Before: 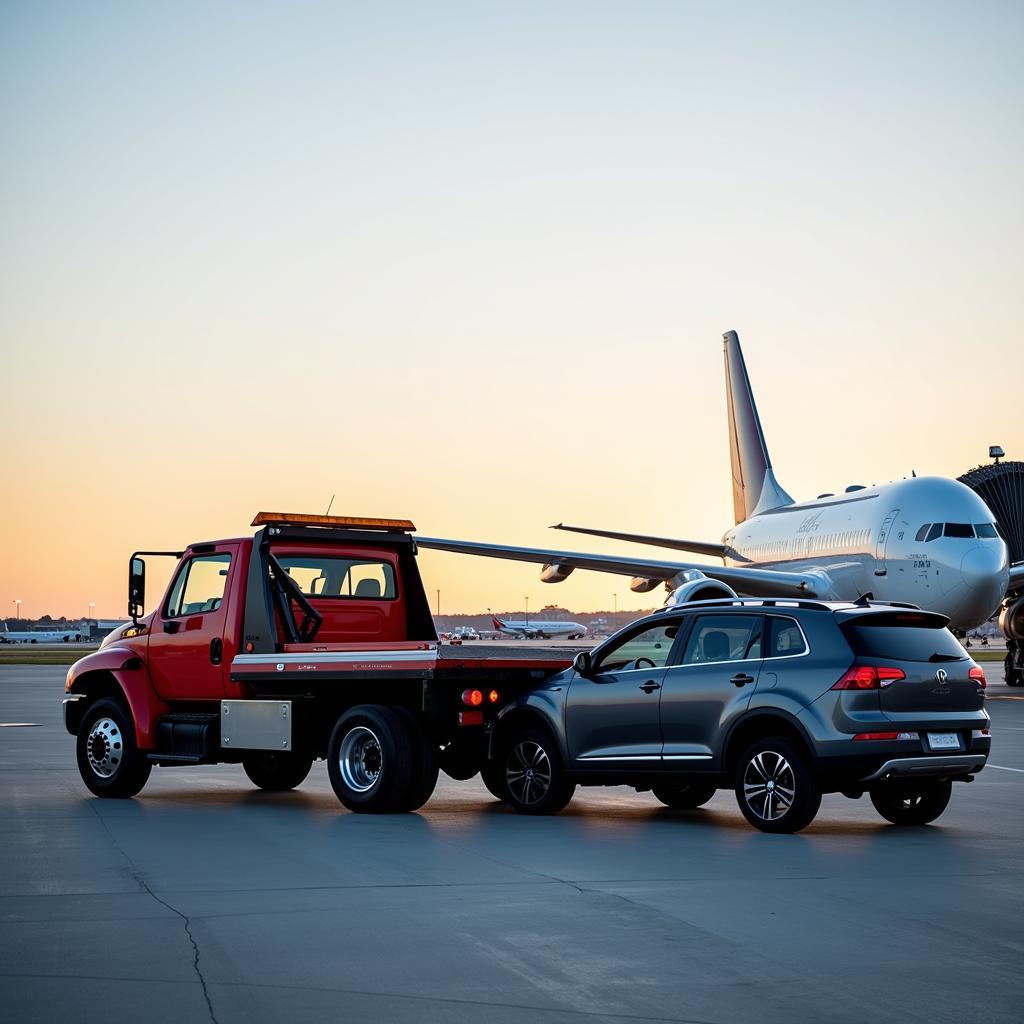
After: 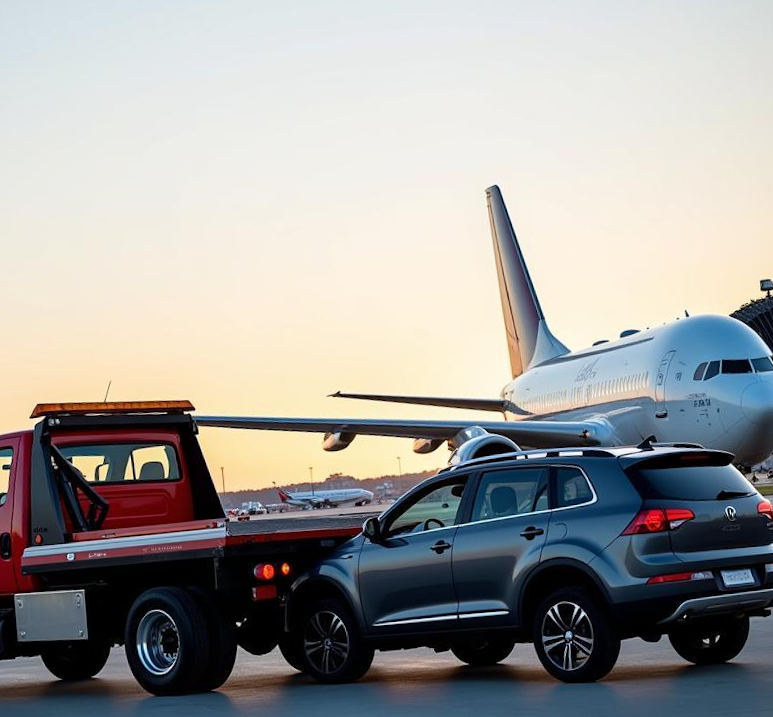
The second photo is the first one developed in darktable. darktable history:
crop and rotate: left 20.74%, top 7.912%, right 0.375%, bottom 13.378%
rotate and perspective: rotation -4.57°, crop left 0.054, crop right 0.944, crop top 0.087, crop bottom 0.914
